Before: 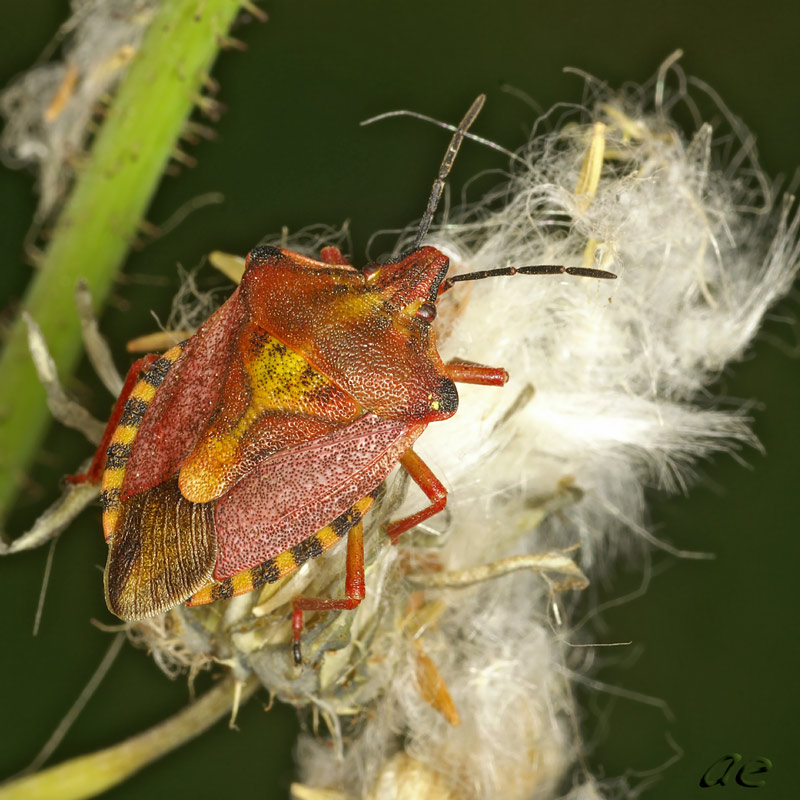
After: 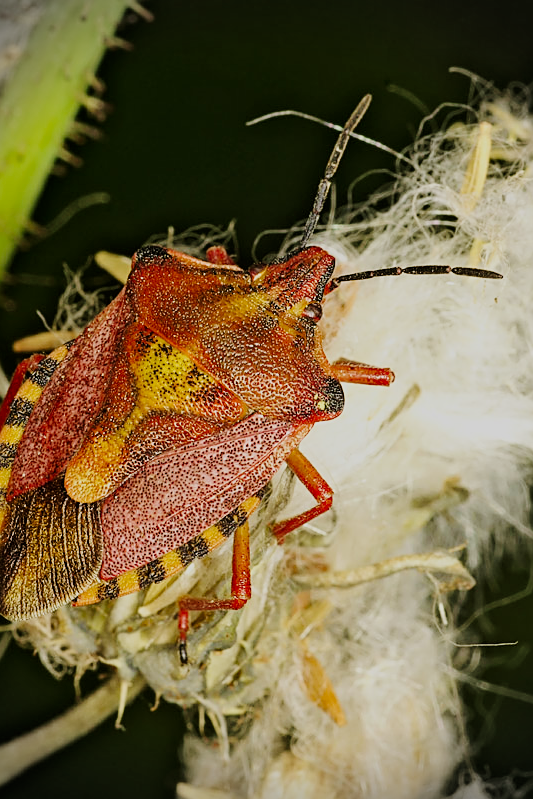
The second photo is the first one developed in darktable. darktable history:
exposure: exposure -0.04 EV, compensate highlight preservation false
tone curve: curves: ch0 [(0, 0) (0.049, 0.01) (0.154, 0.081) (0.491, 0.519) (0.748, 0.765) (1, 0.919)]; ch1 [(0, 0) (0.172, 0.123) (0.317, 0.272) (0.391, 0.424) (0.499, 0.497) (0.531, 0.541) (0.615, 0.608) (0.741, 0.783) (1, 1)]; ch2 [(0, 0) (0.411, 0.424) (0.483, 0.478) (0.546, 0.532) (0.652, 0.633) (1, 1)], preserve colors none
contrast brightness saturation: contrast 0.013, saturation -0.053
crop and rotate: left 14.3%, right 19.023%
sharpen: on, module defaults
vignetting: fall-off start 87.62%, fall-off radius 25.86%, brightness -0.467
filmic rgb: black relative exposure -8 EV, white relative exposure 4.03 EV, threshold 2.98 EV, hardness 4.17, enable highlight reconstruction true
velvia: on, module defaults
